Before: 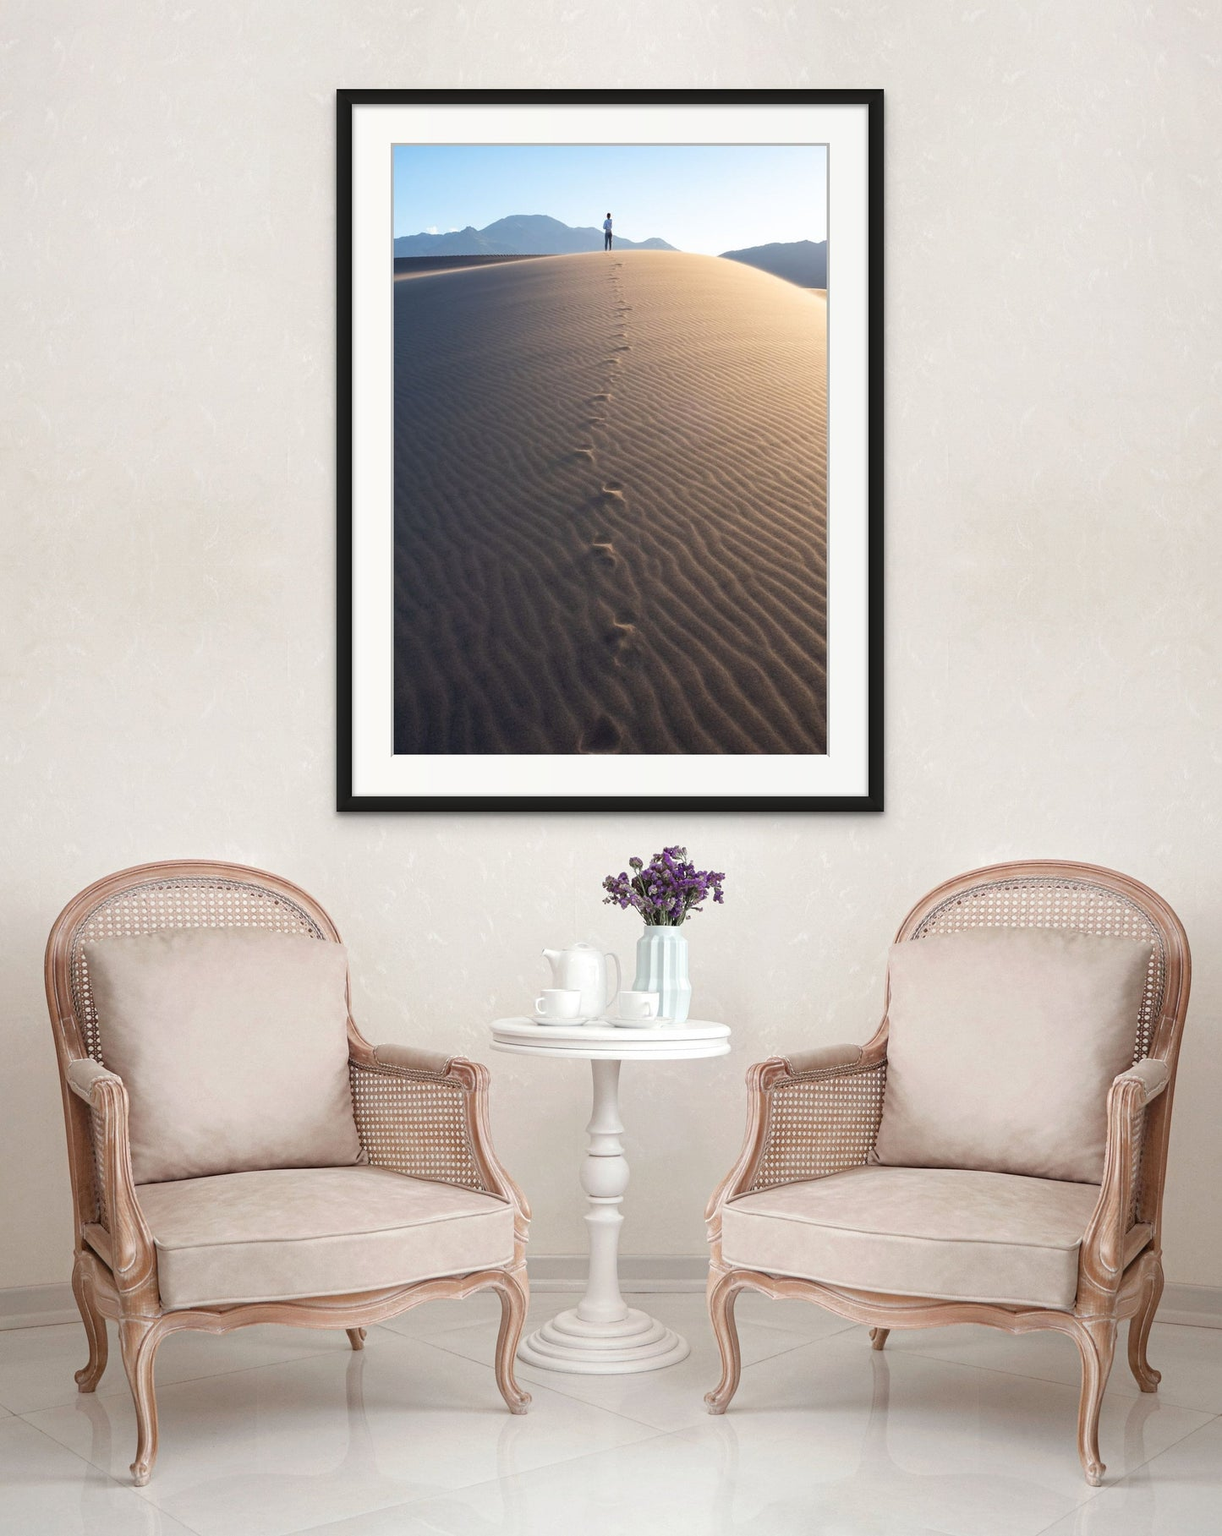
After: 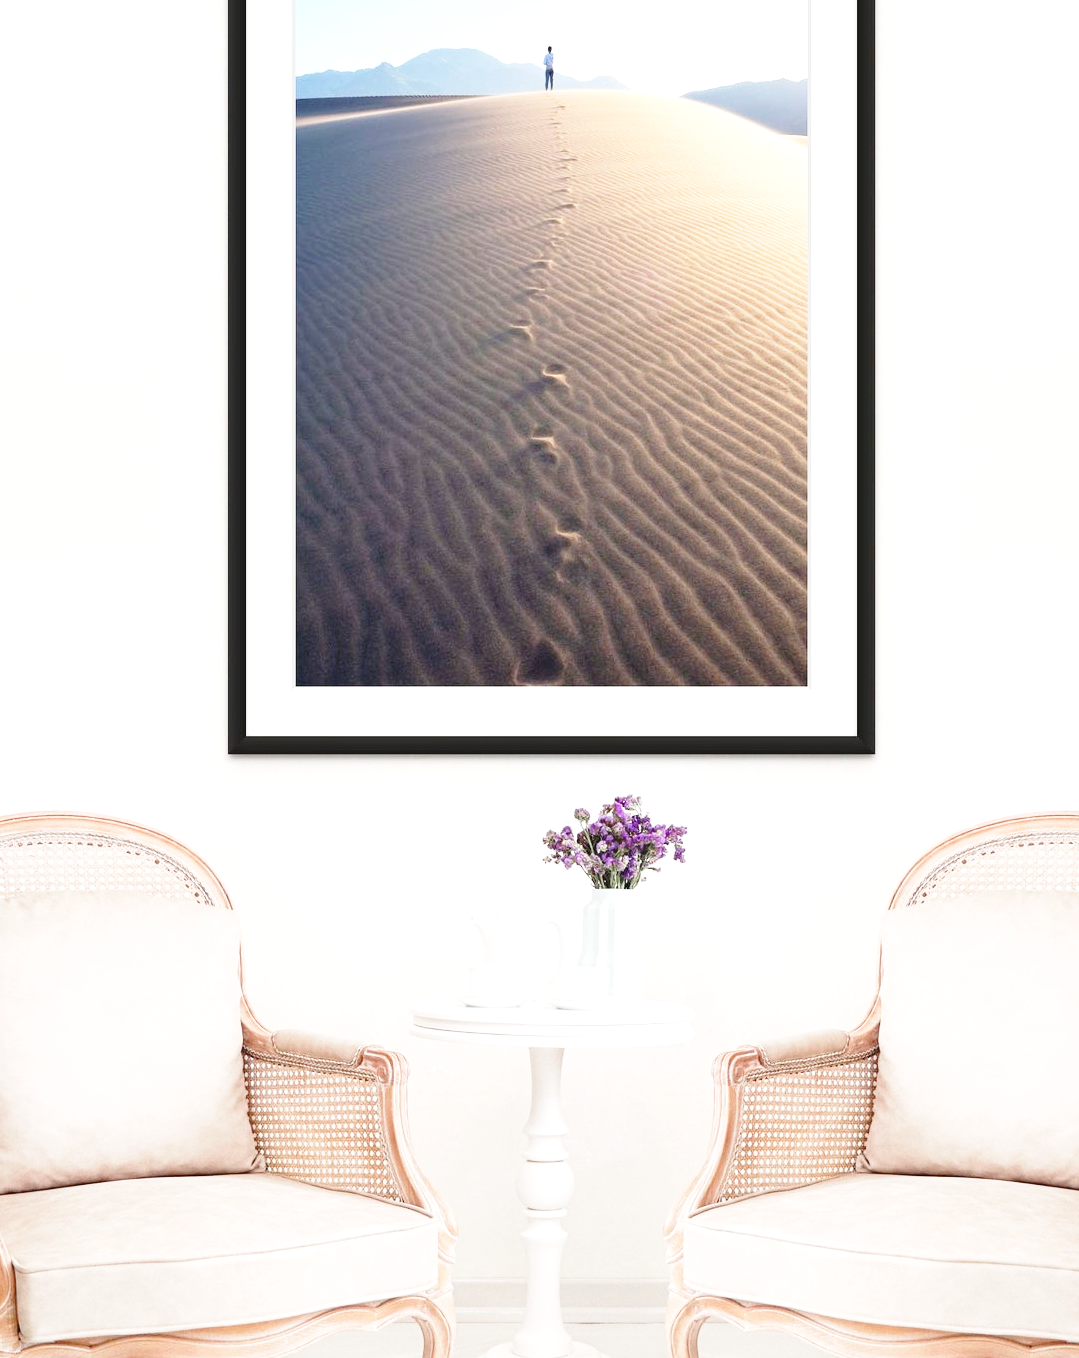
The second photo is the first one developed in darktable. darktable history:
crop and rotate: left 11.831%, top 11.346%, right 13.429%, bottom 13.899%
exposure: exposure 0.556 EV, compensate highlight preservation false
base curve: curves: ch0 [(0, 0) (0.028, 0.03) (0.121, 0.232) (0.46, 0.748) (0.859, 0.968) (1, 1)], preserve colors none
